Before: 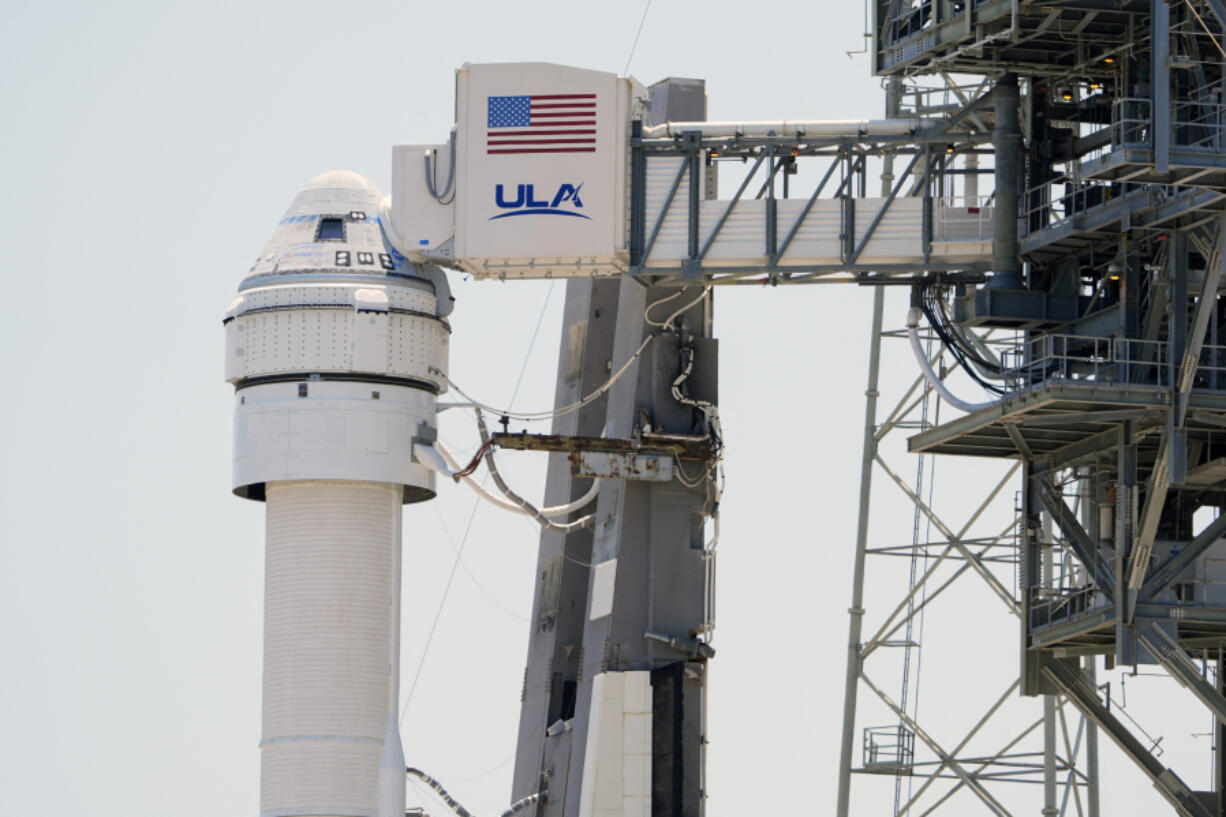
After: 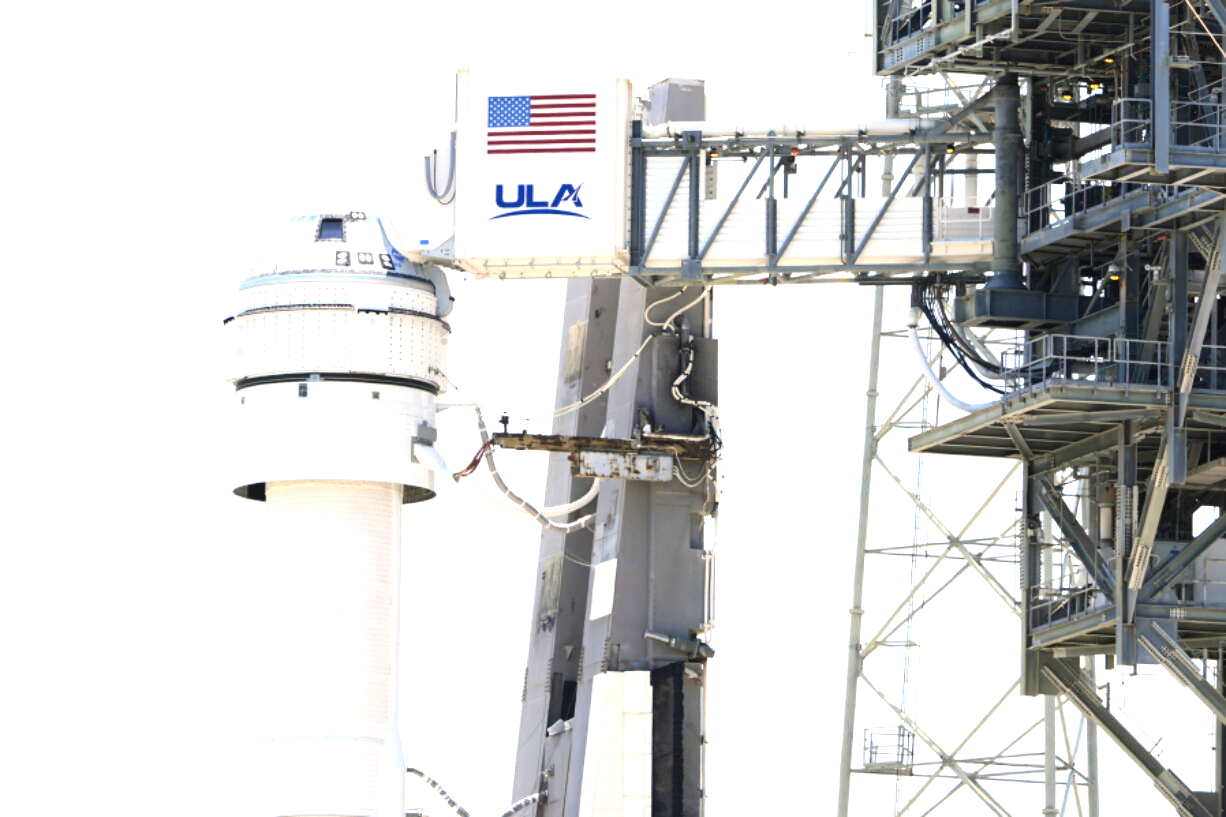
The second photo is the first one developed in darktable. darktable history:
contrast brightness saturation: contrast 0.14
exposure: black level correction -0.002, exposure 1.35 EV, compensate highlight preservation false
